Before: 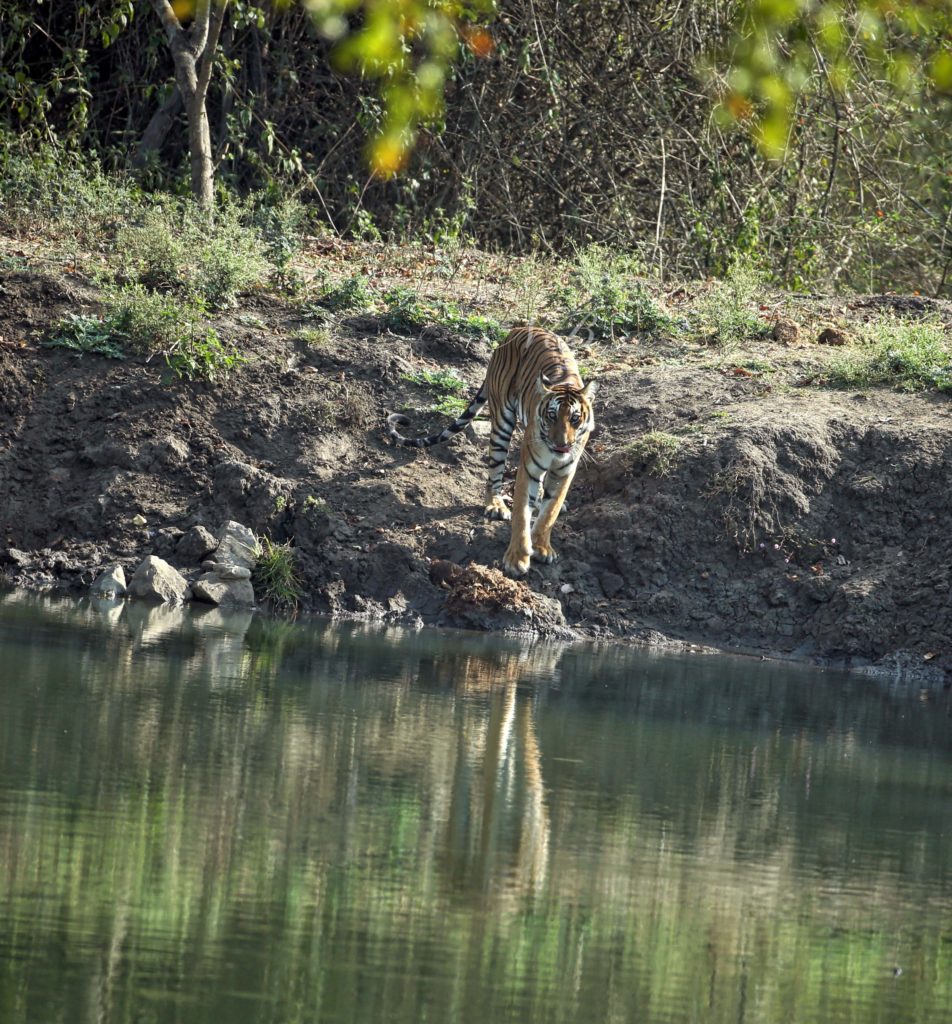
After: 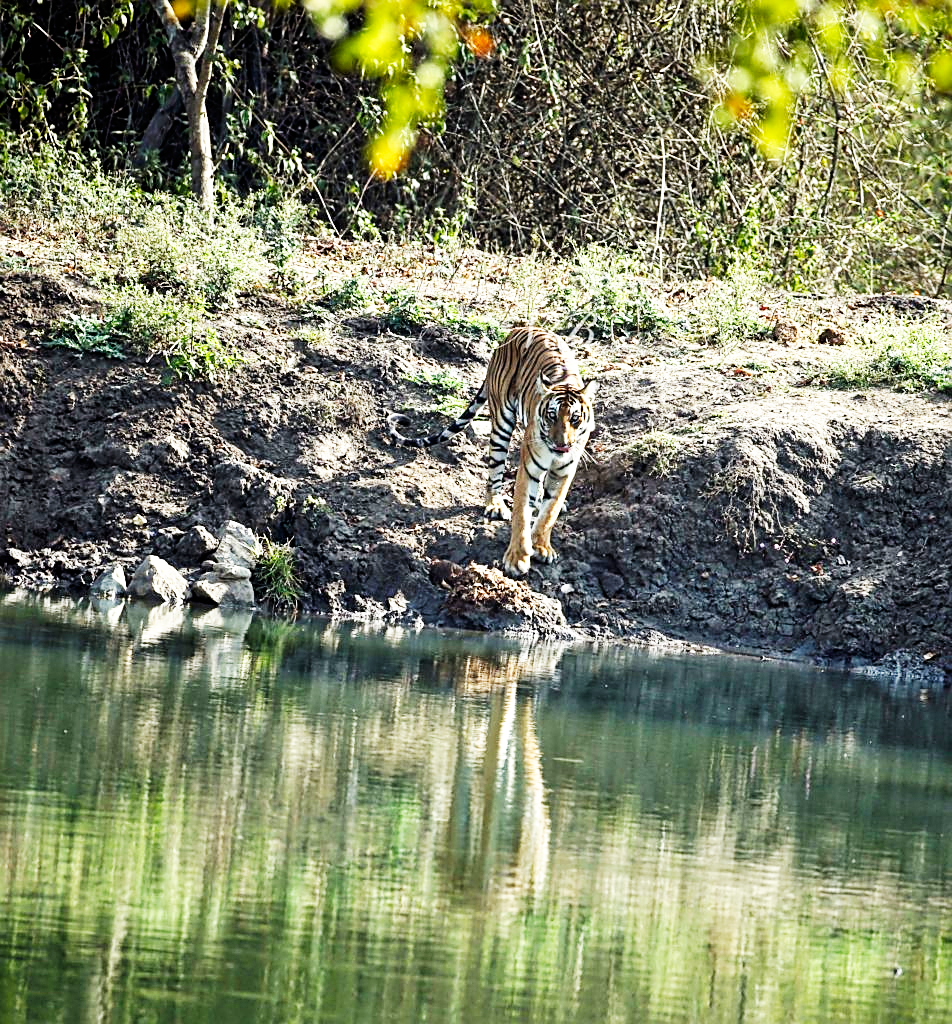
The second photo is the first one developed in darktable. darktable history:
sharpen: amount 0.557
base curve: curves: ch0 [(0, 0) (0.007, 0.004) (0.027, 0.03) (0.046, 0.07) (0.207, 0.54) (0.442, 0.872) (0.673, 0.972) (1, 1)], preserve colors none
